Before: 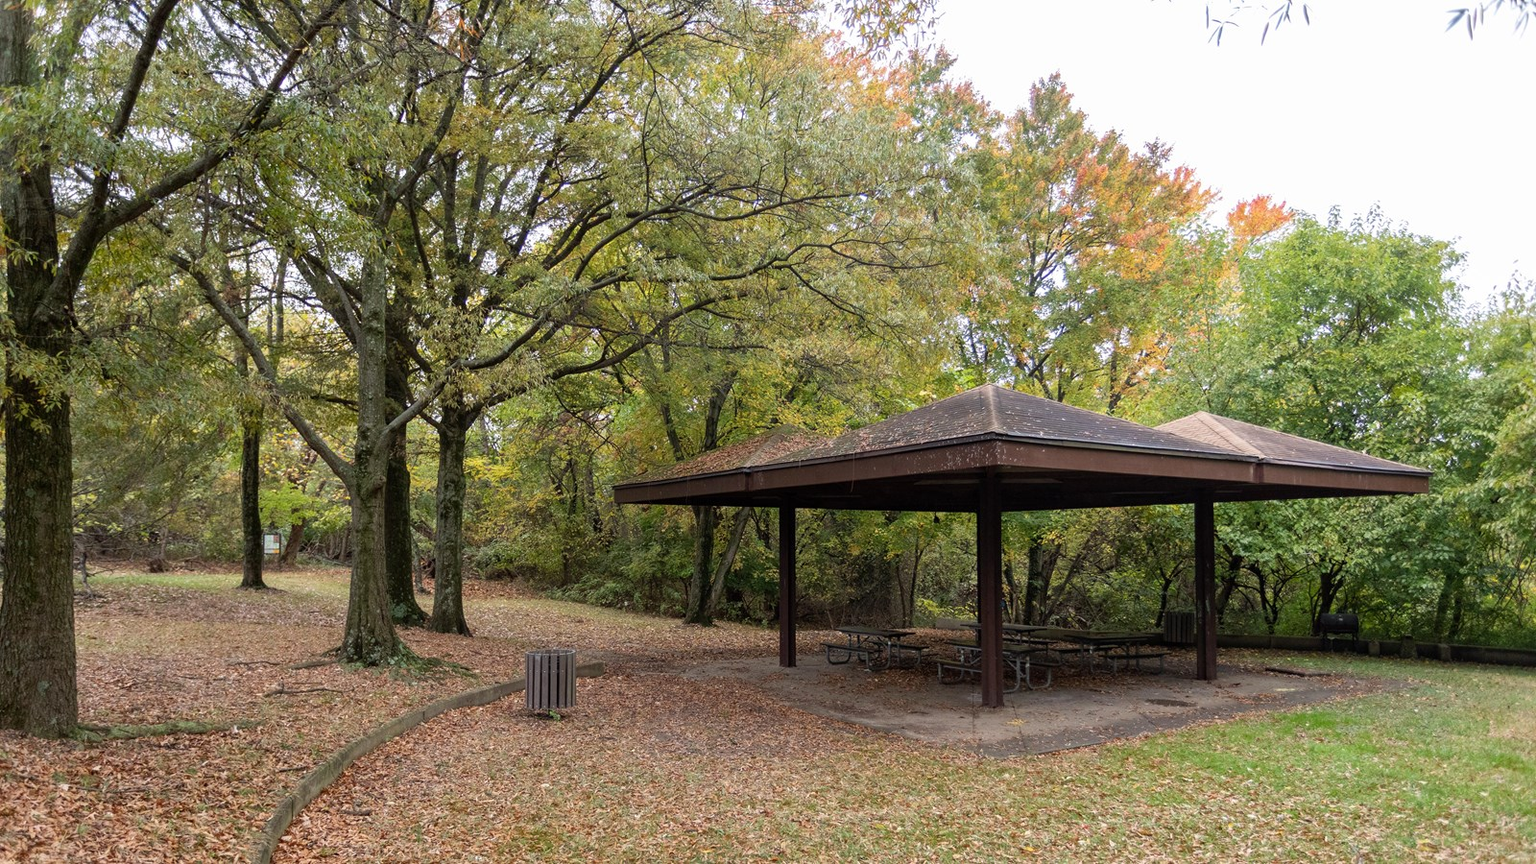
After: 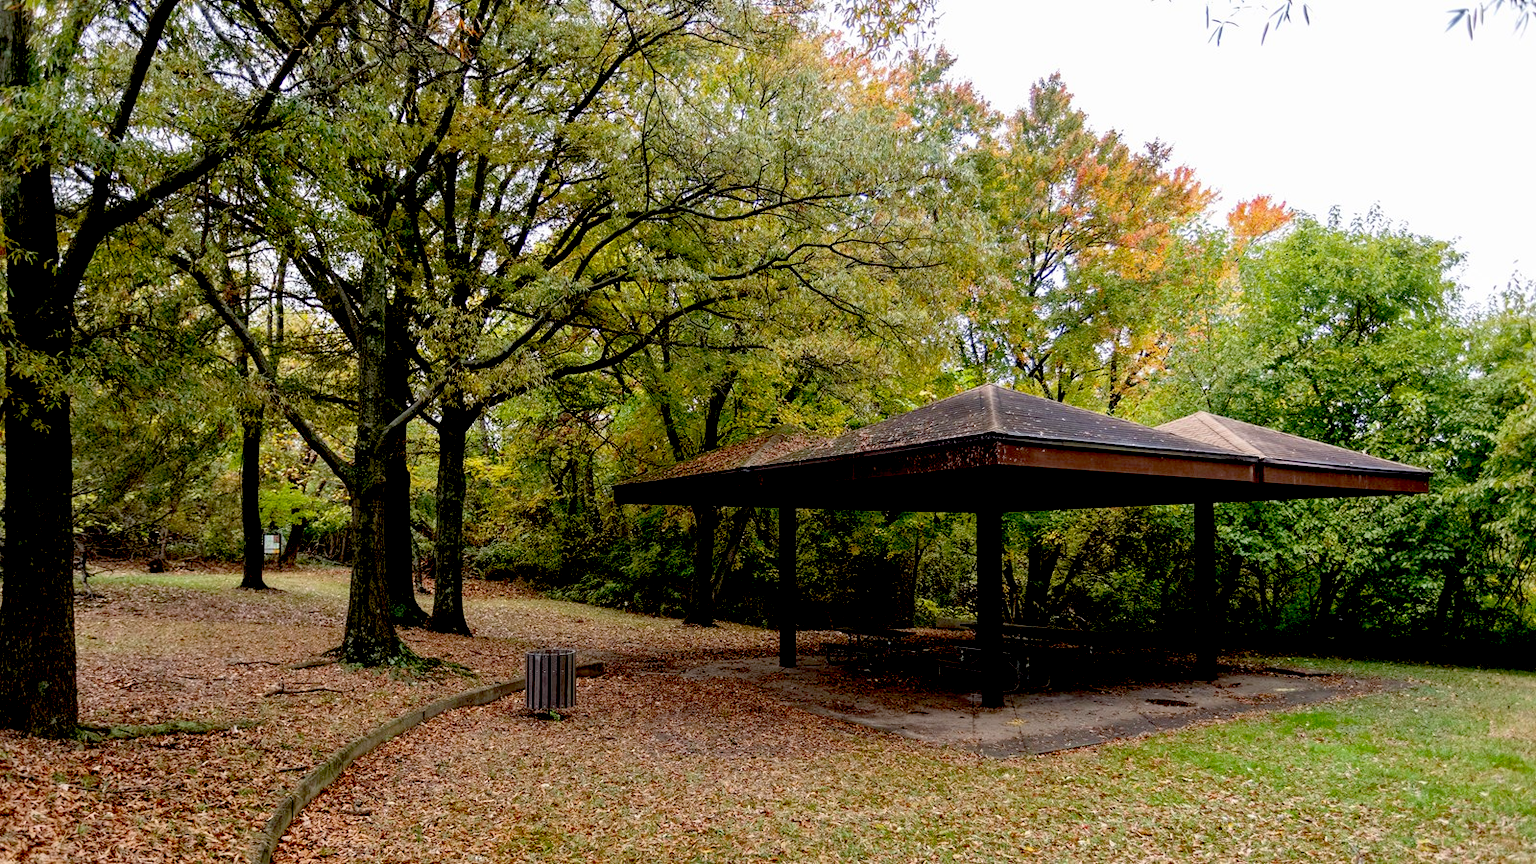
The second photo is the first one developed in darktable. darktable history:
exposure: black level correction 0.057, compensate highlight preservation false
